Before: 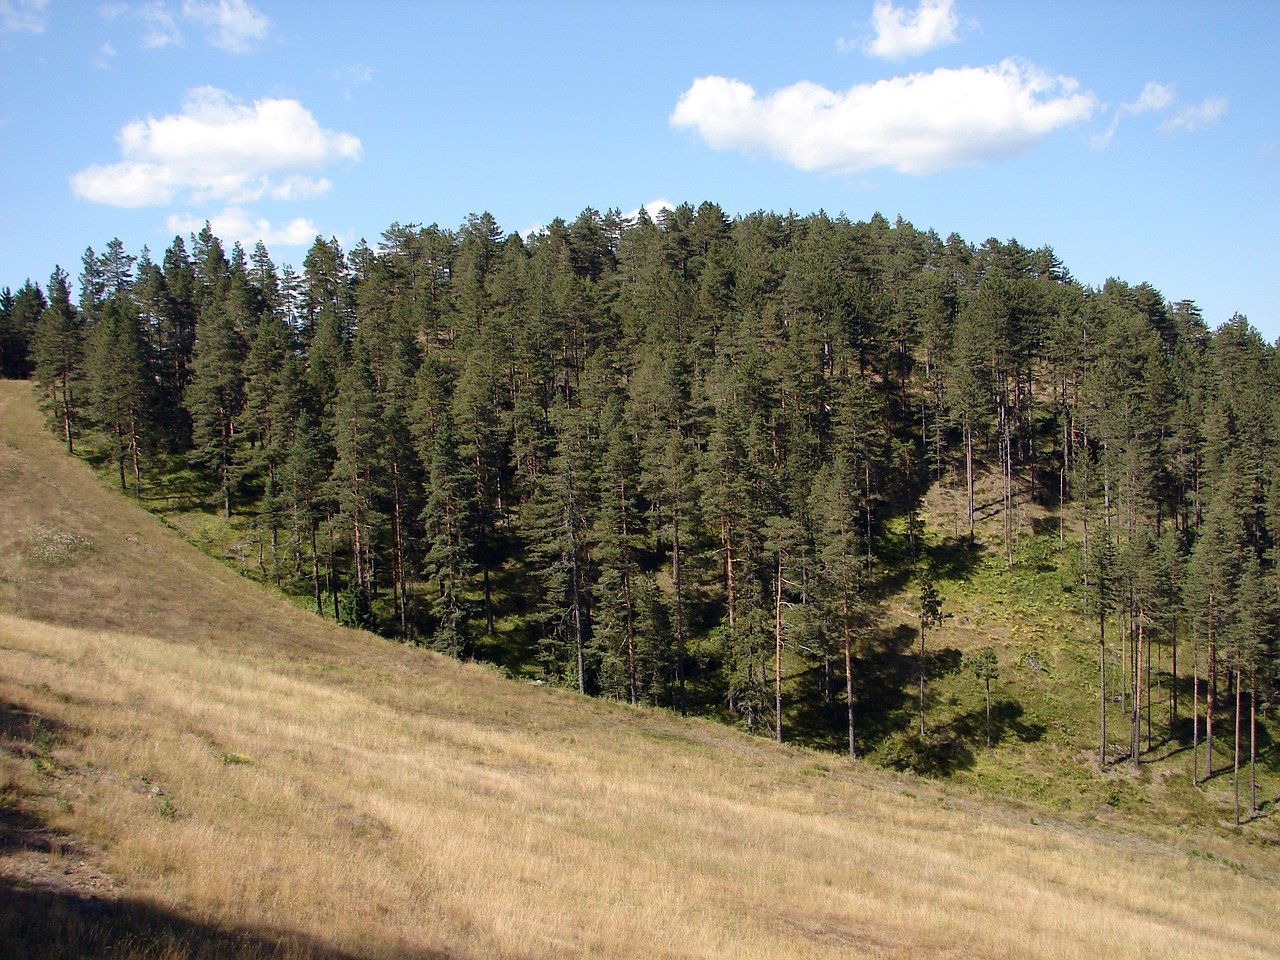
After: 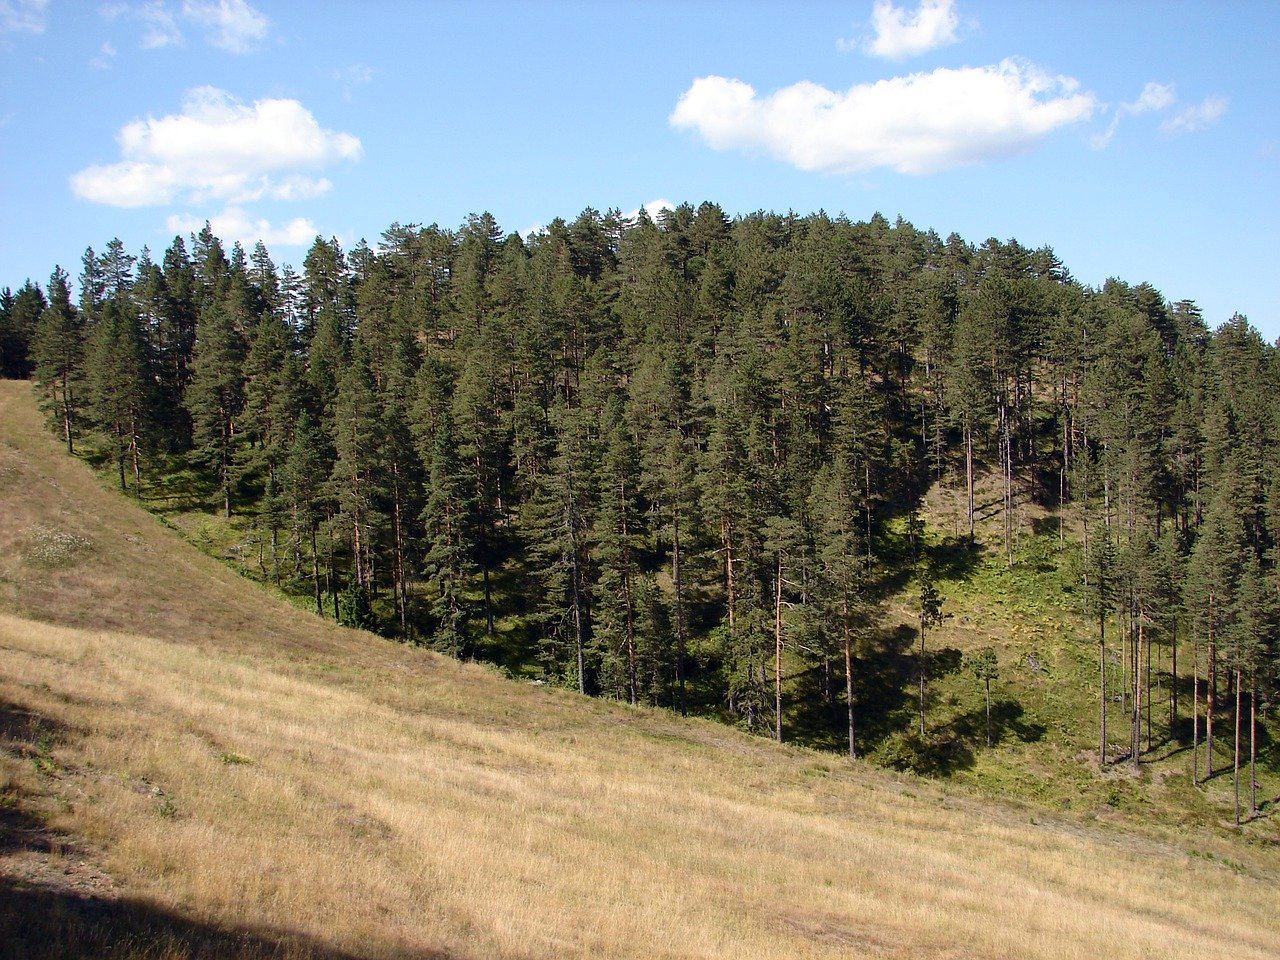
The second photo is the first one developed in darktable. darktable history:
contrast brightness saturation: contrast 0.081, saturation 0.019
